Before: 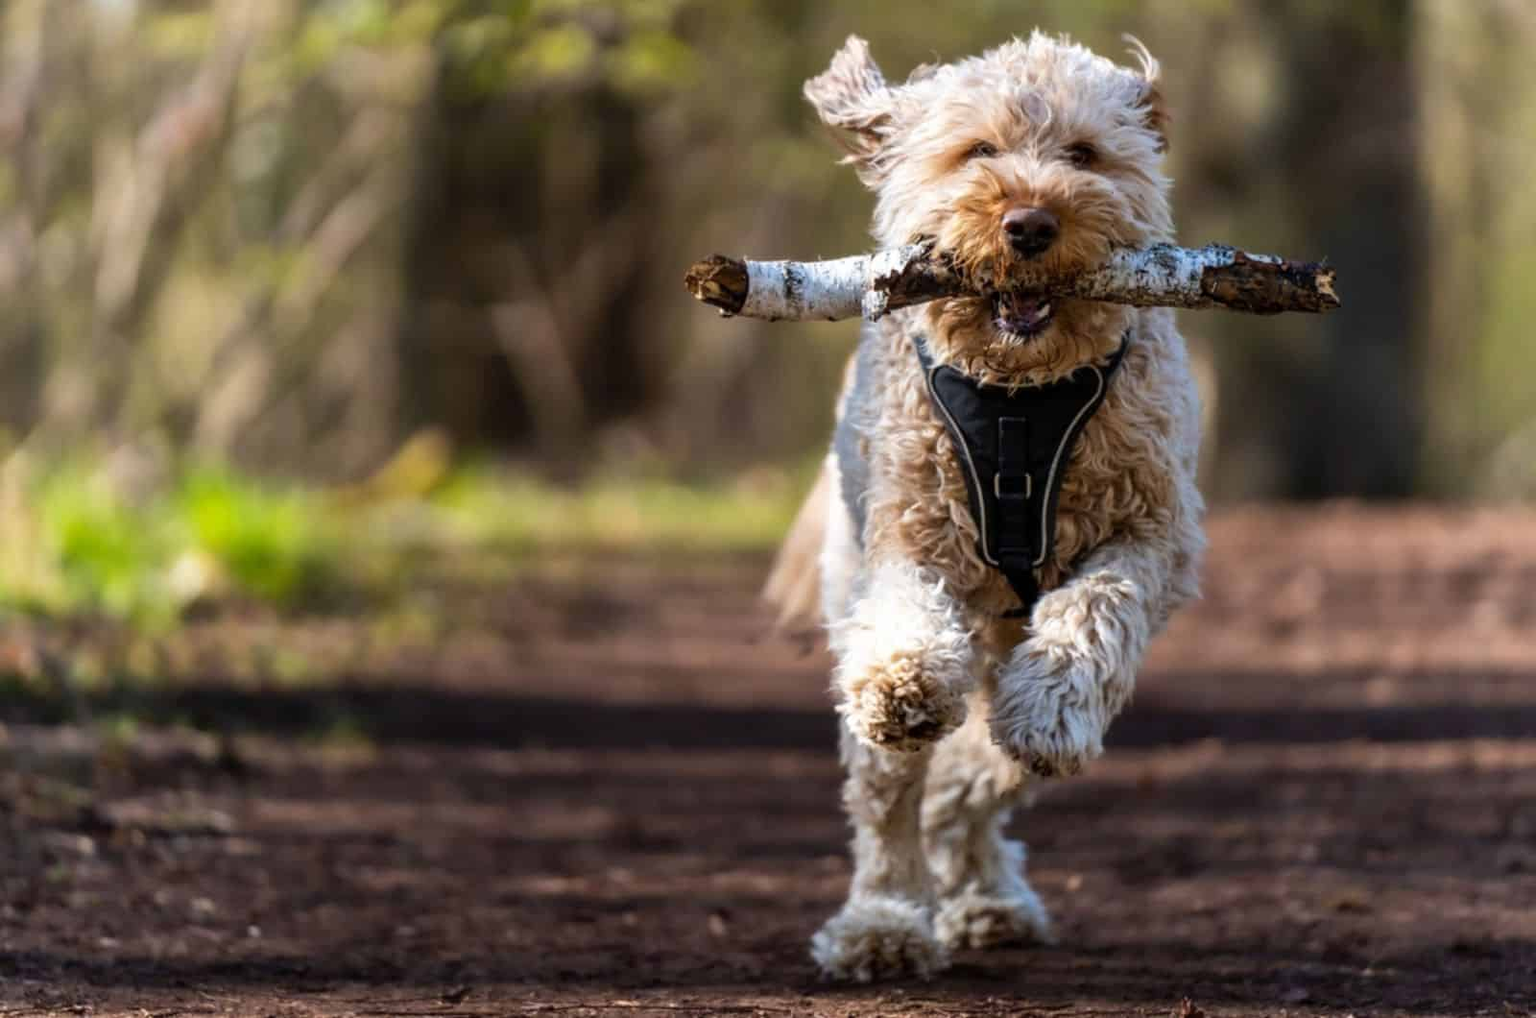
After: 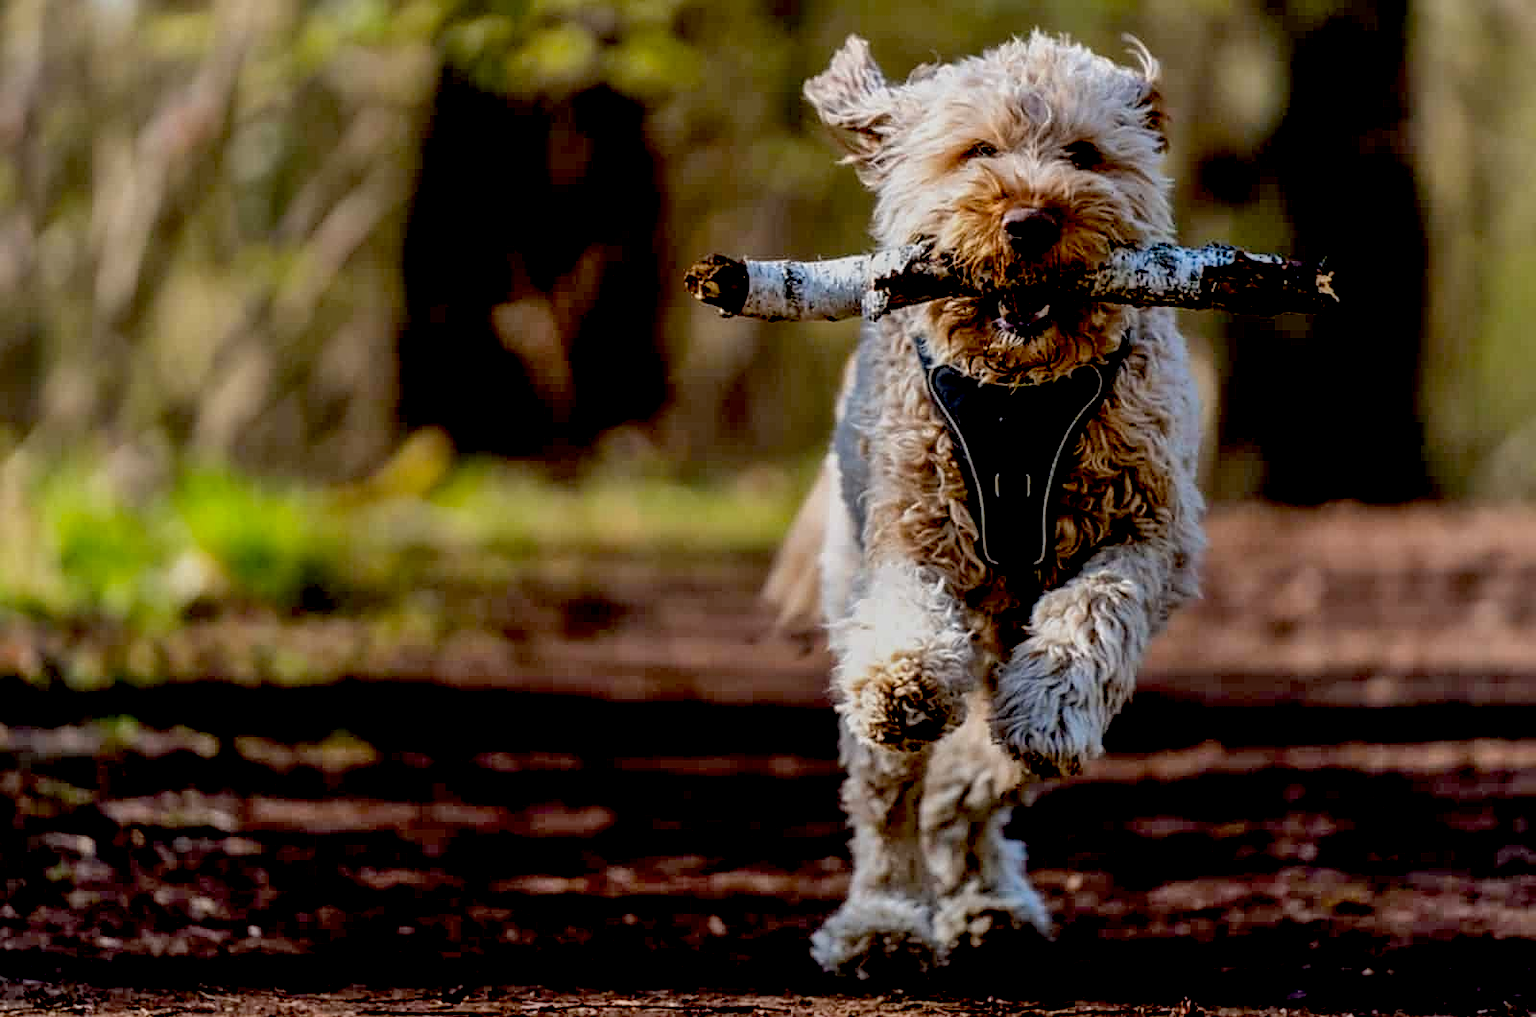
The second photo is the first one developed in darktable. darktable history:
local contrast: detail 109%
sharpen: amount 0.494
shadows and highlights: shadows 30.74, highlights -62.68, soften with gaussian
exposure: black level correction 0.045, exposure -0.235 EV, compensate highlight preservation false
